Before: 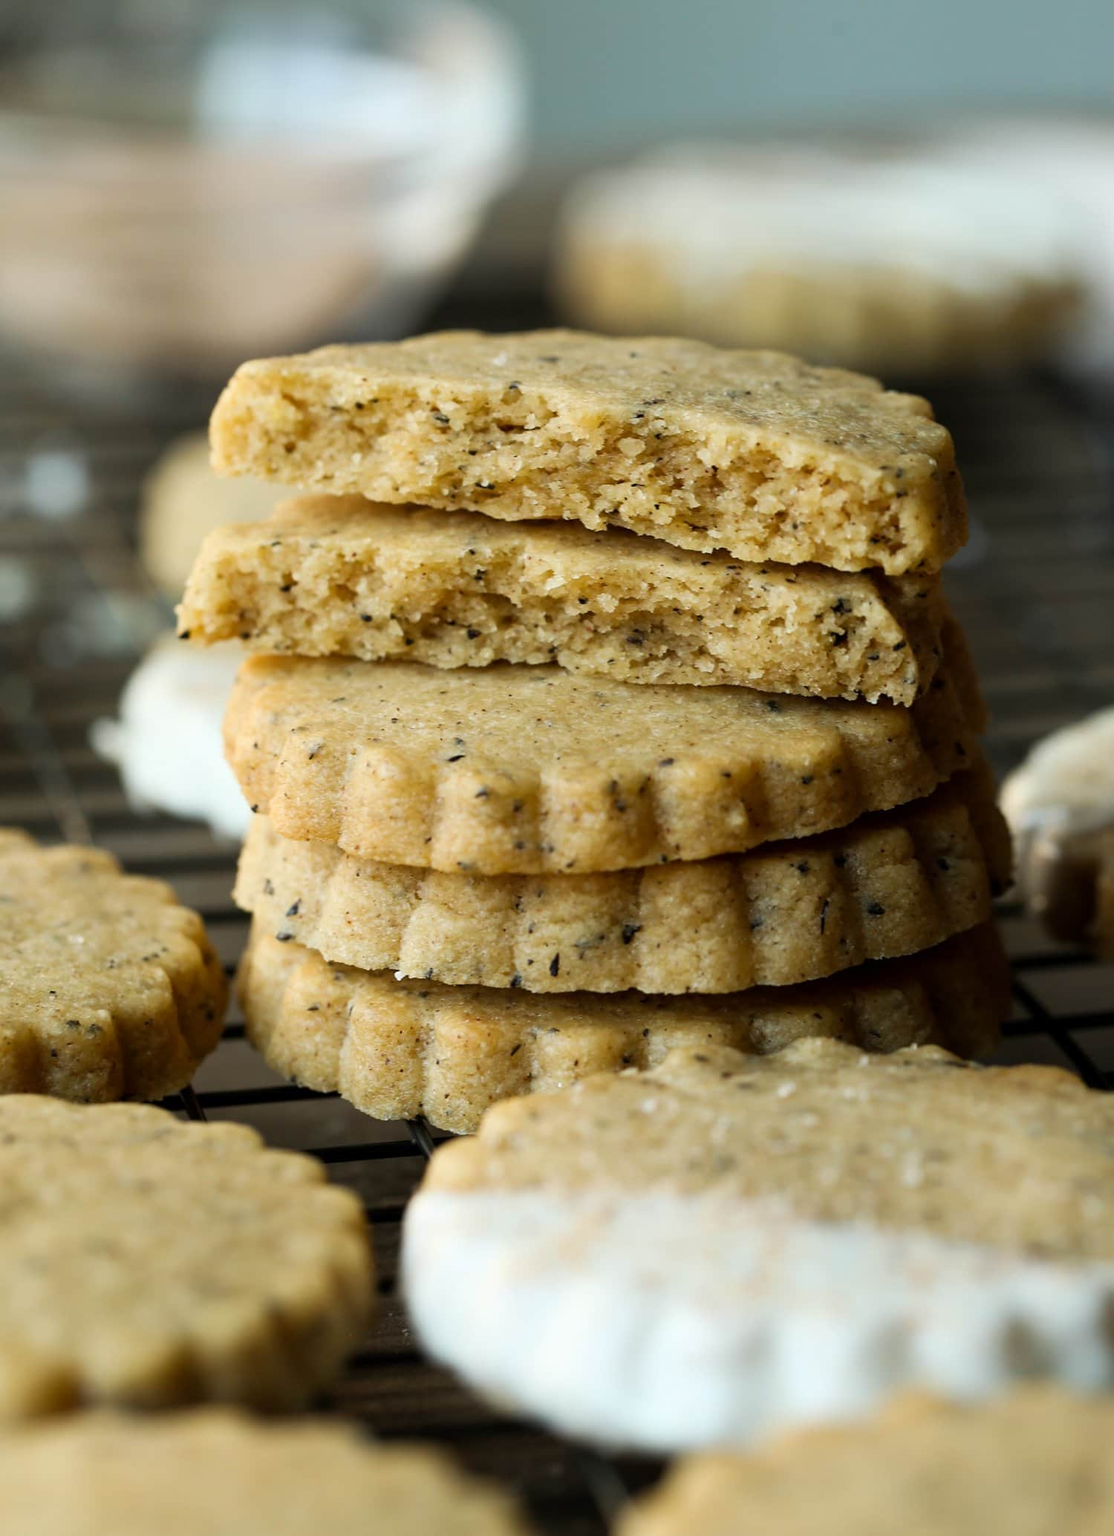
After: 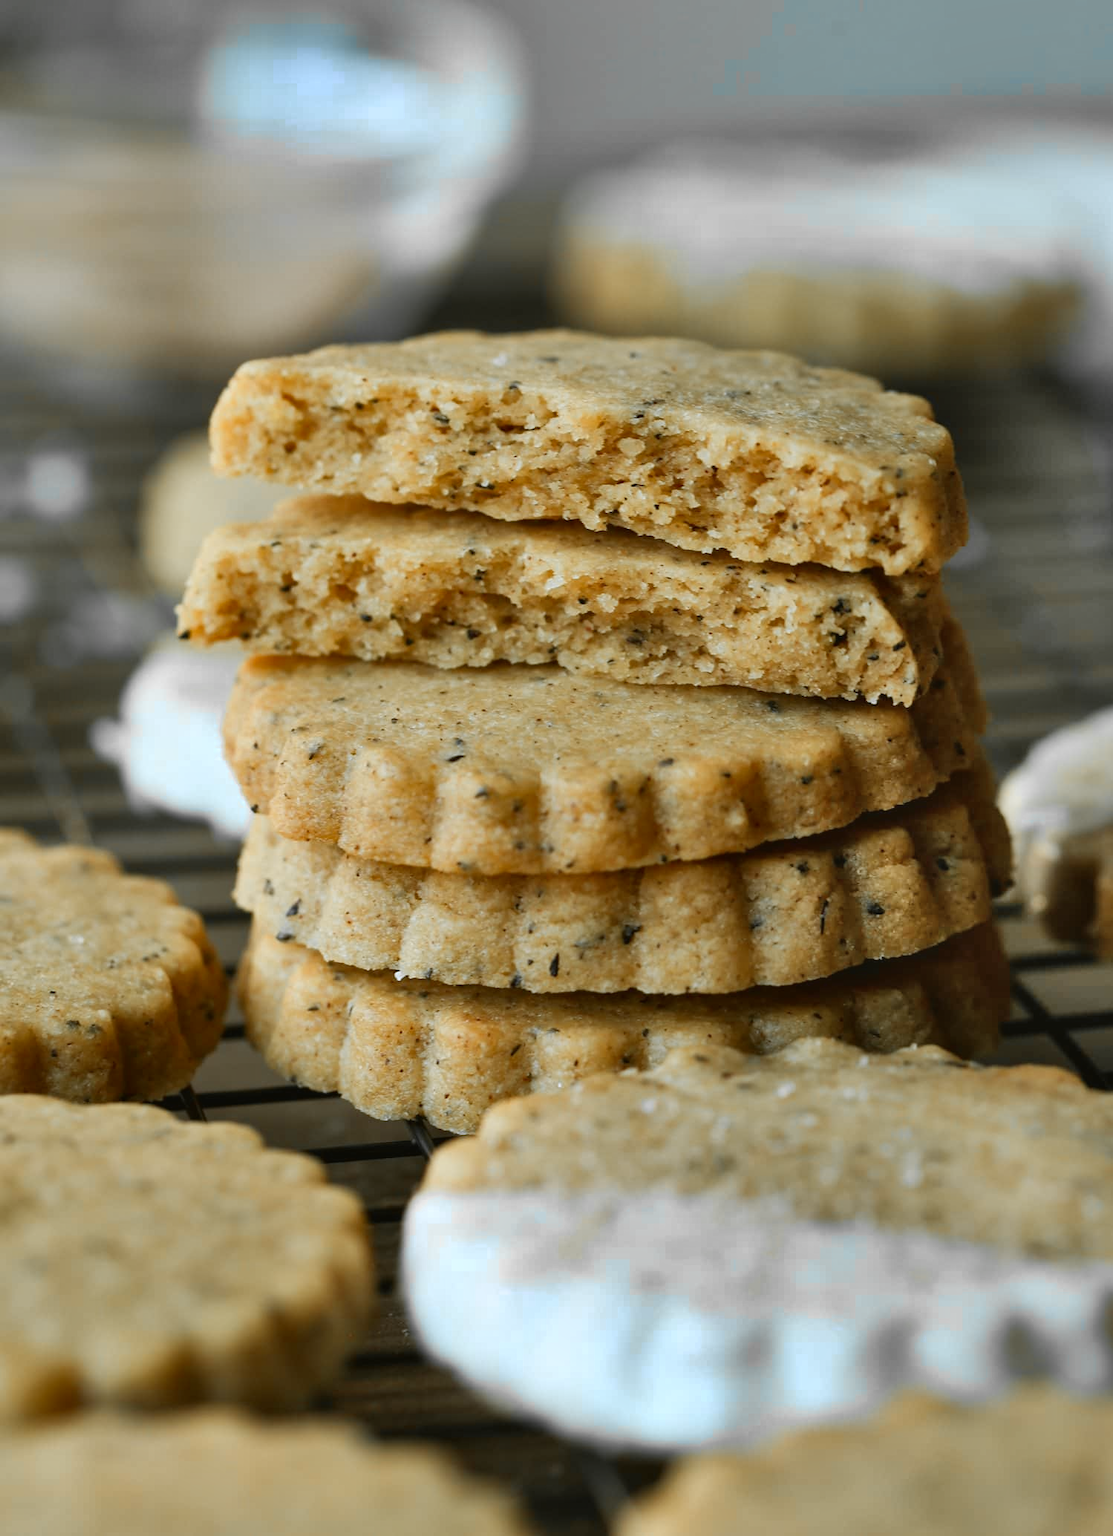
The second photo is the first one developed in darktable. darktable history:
white balance: red 0.954, blue 1.079
color zones: curves: ch0 [(0, 0.363) (0.128, 0.373) (0.25, 0.5) (0.402, 0.407) (0.521, 0.525) (0.63, 0.559) (0.729, 0.662) (0.867, 0.471)]; ch1 [(0, 0.515) (0.136, 0.618) (0.25, 0.5) (0.378, 0) (0.516, 0) (0.622, 0.593) (0.737, 0.819) (0.87, 0.593)]; ch2 [(0, 0.529) (0.128, 0.471) (0.282, 0.451) (0.386, 0.662) (0.516, 0.525) (0.633, 0.554) (0.75, 0.62) (0.875, 0.441)]
shadows and highlights: shadows 75, highlights -60.85, soften with gaussian
color balance: mode lift, gamma, gain (sRGB), lift [1.04, 1, 1, 0.97], gamma [1.01, 1, 1, 0.97], gain [0.96, 1, 1, 0.97]
